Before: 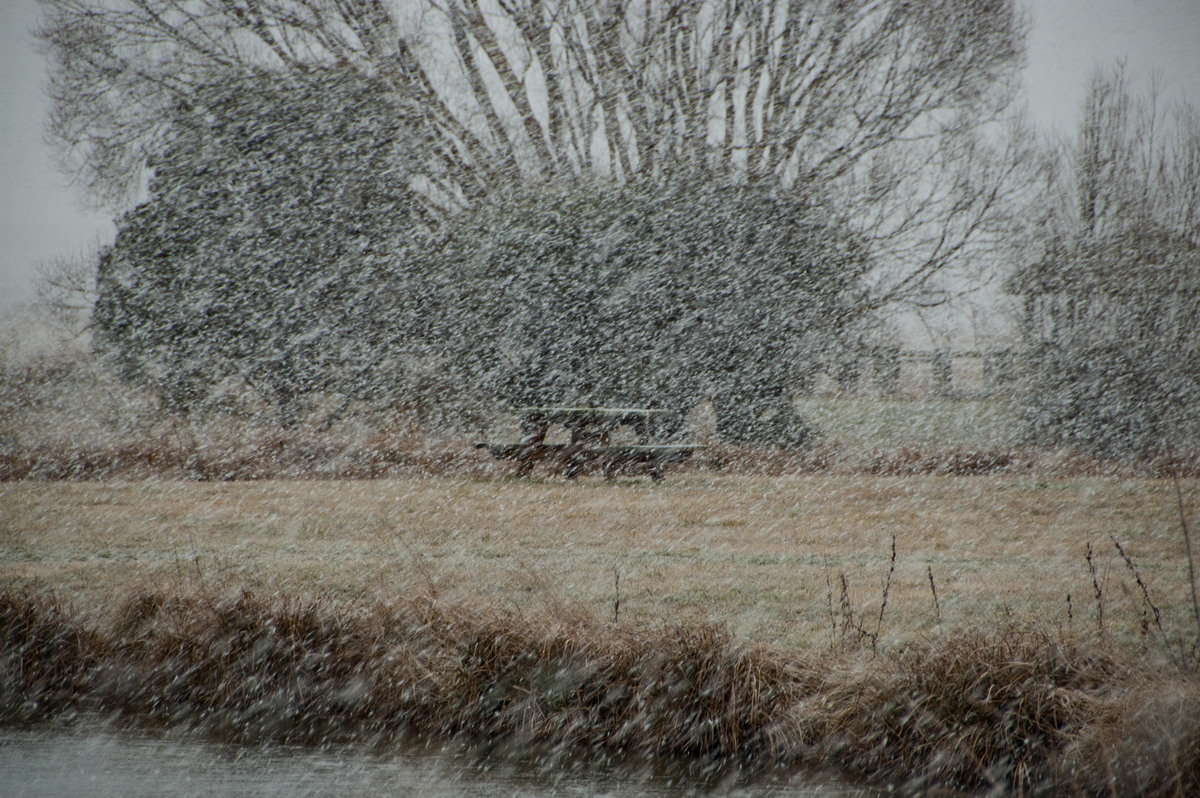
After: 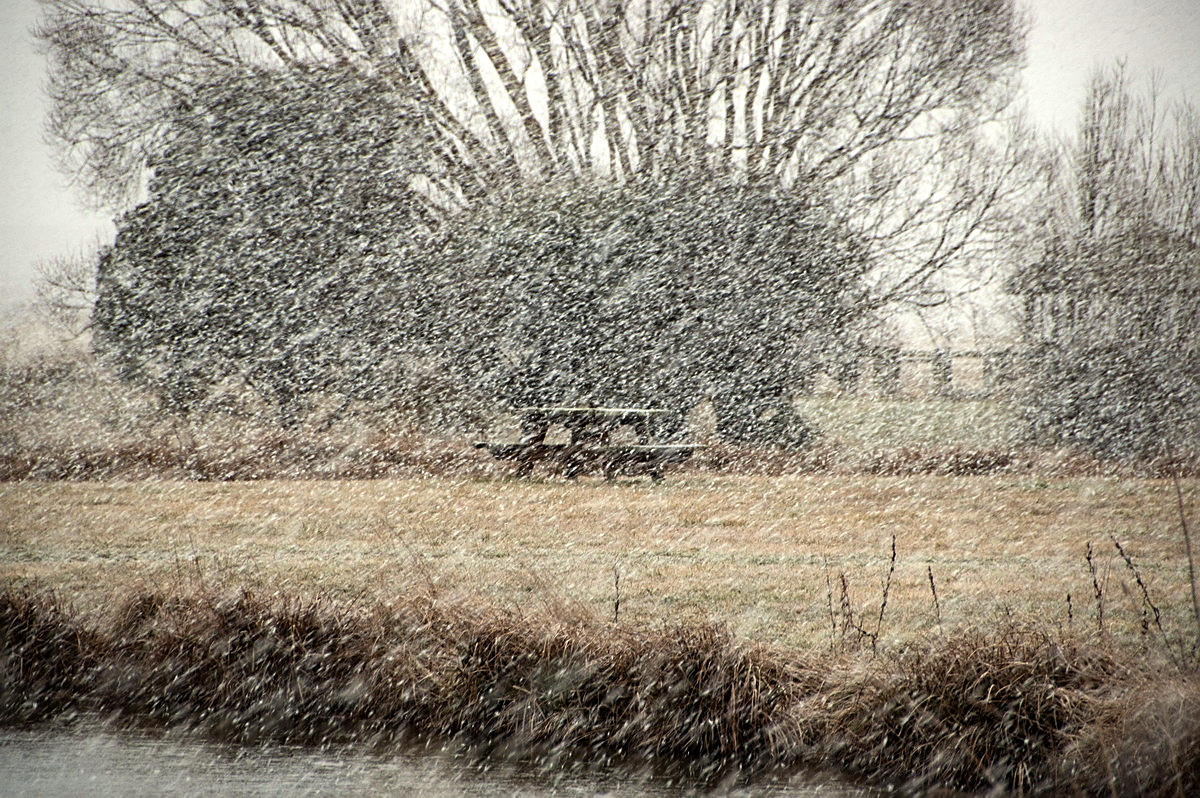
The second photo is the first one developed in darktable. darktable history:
color balance rgb: power › luminance -3.732%, power › chroma 0.55%, power › hue 39.15°, highlights gain › chroma 2.286%, highlights gain › hue 75.06°, perceptual saturation grading › global saturation -3.075%, perceptual saturation grading › shadows -1.984%, perceptual brilliance grading › global brilliance 2.401%, perceptual brilliance grading › highlights 7.644%, perceptual brilliance grading › shadows -3.799%
tone equalizer: -8 EV -0.741 EV, -7 EV -0.67 EV, -6 EV -0.588 EV, -5 EV -0.418 EV, -3 EV 0.404 EV, -2 EV 0.6 EV, -1 EV 0.682 EV, +0 EV 0.762 EV
sharpen: on, module defaults
